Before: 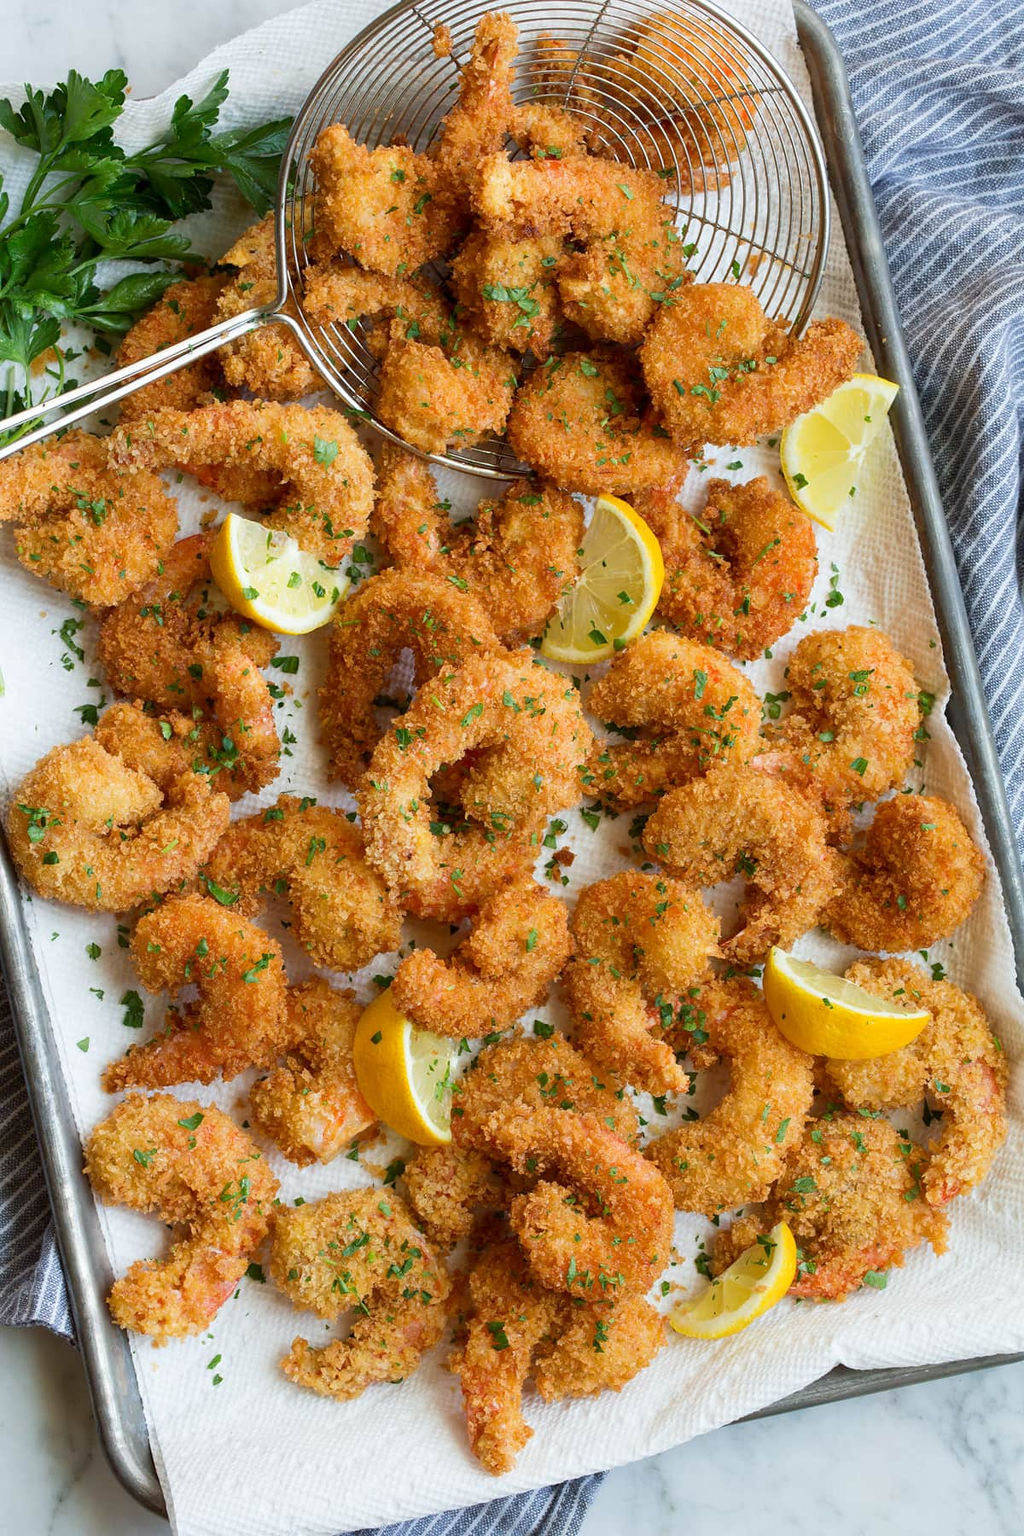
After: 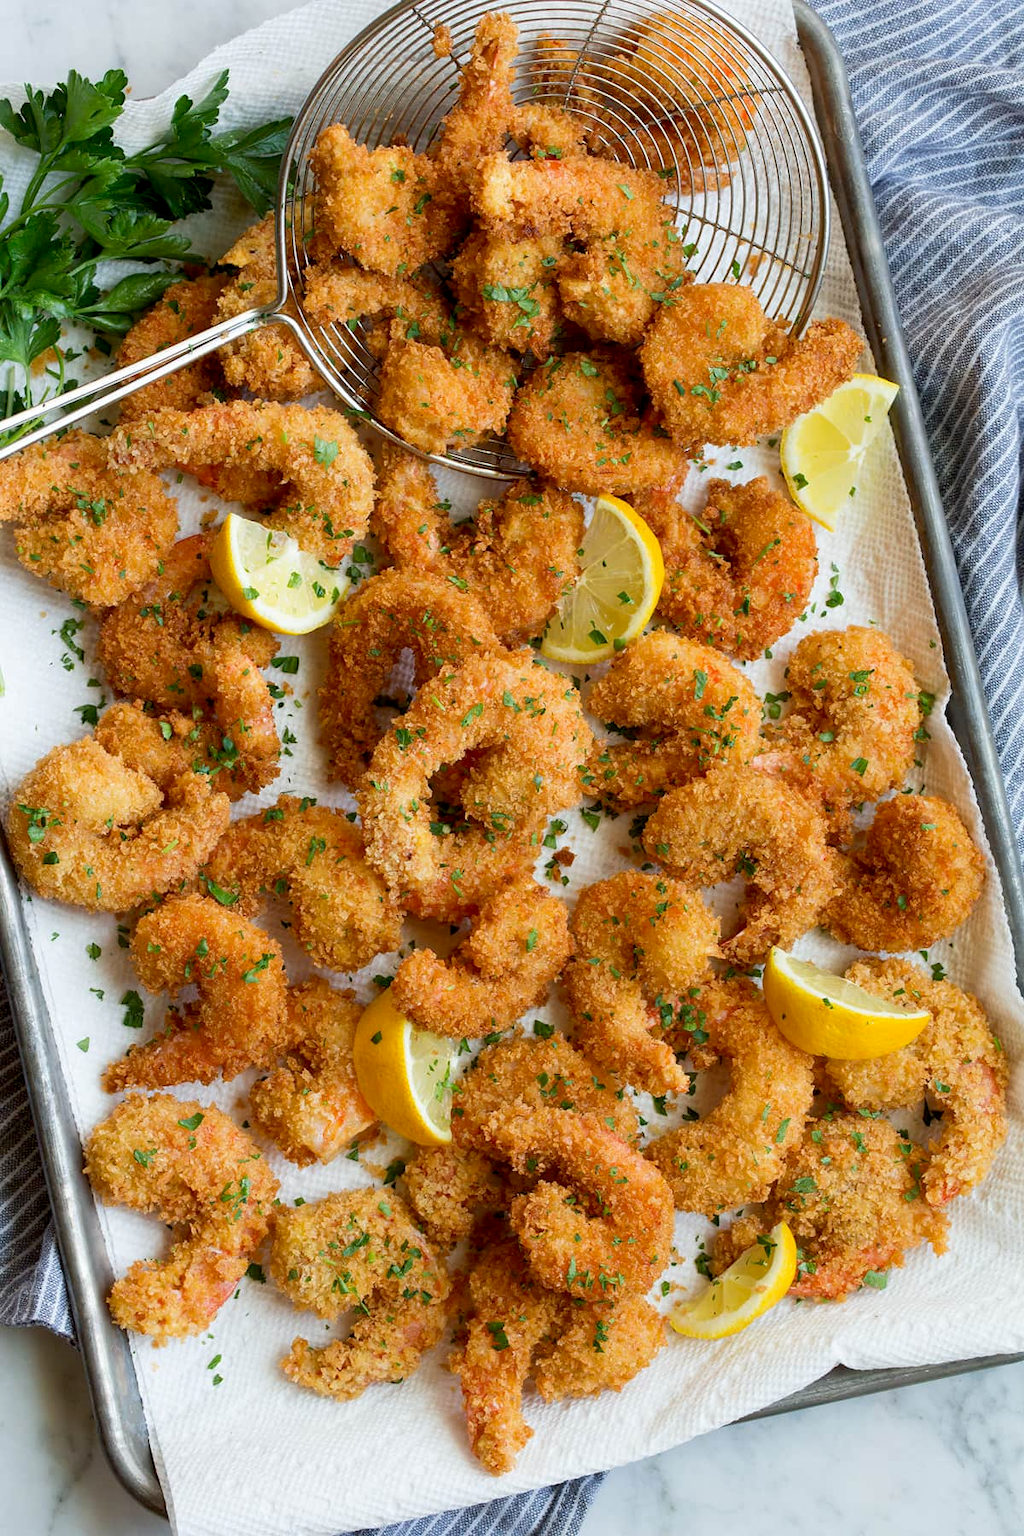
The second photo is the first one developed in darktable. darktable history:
exposure: black level correction 0.005, exposure 0.004 EV, compensate exposure bias true, compensate highlight preservation false
